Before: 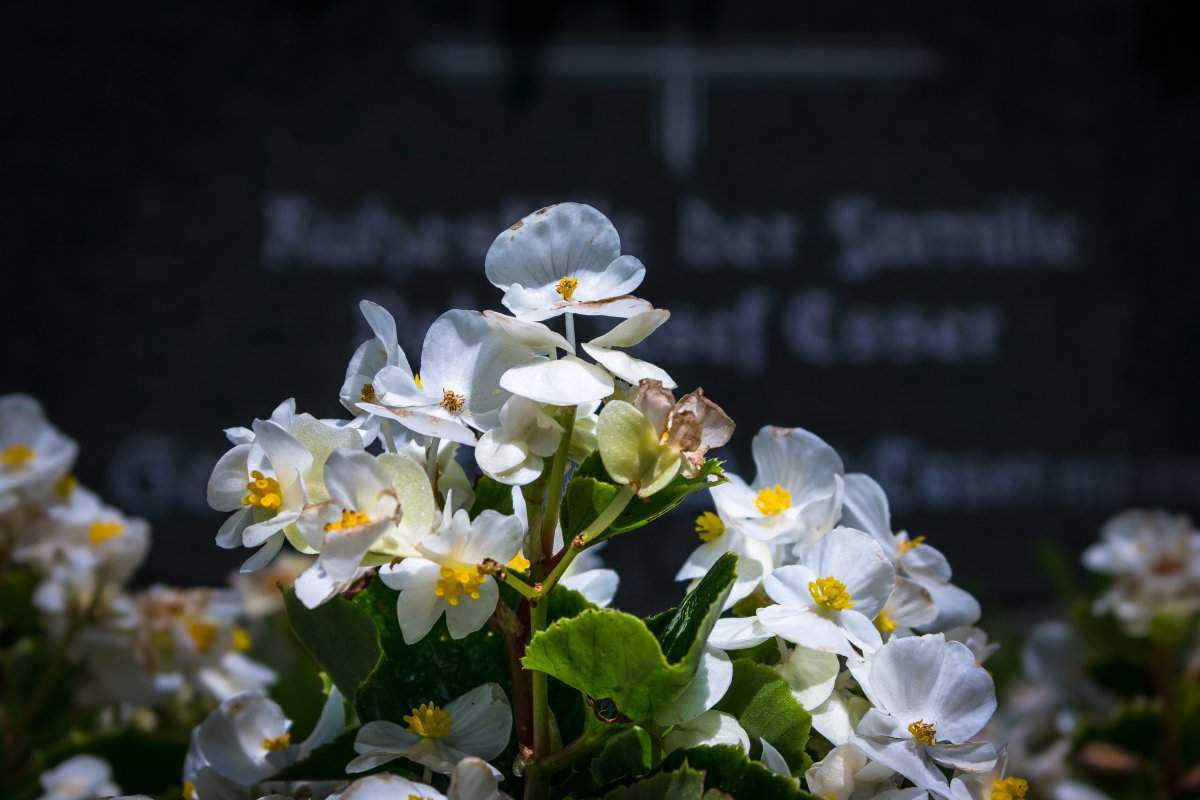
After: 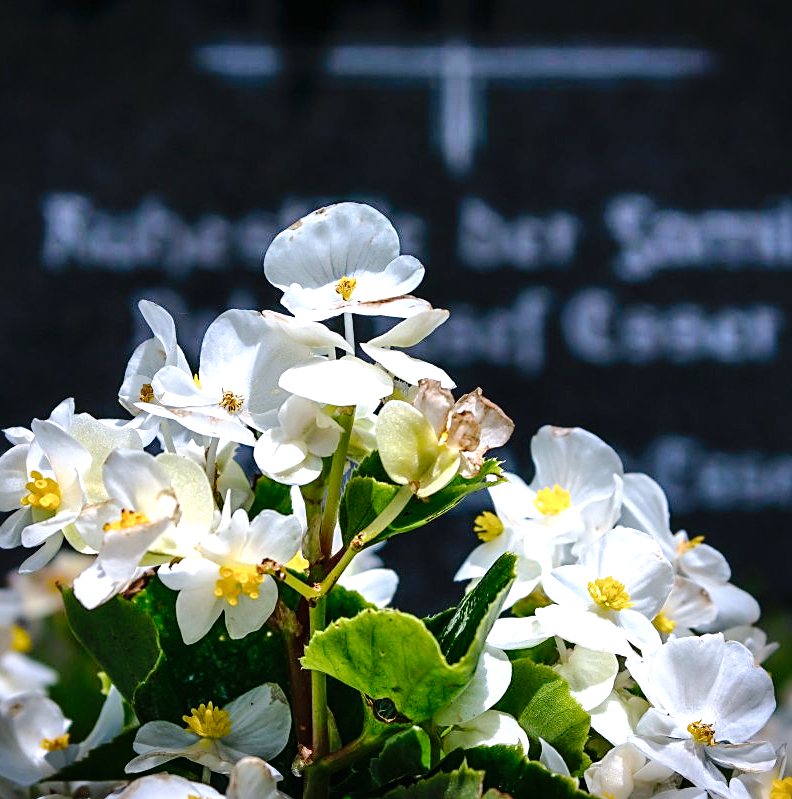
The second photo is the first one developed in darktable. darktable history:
tone curve: curves: ch0 [(0, 0) (0.003, 0.001) (0.011, 0.008) (0.025, 0.015) (0.044, 0.025) (0.069, 0.037) (0.1, 0.056) (0.136, 0.091) (0.177, 0.157) (0.224, 0.231) (0.277, 0.319) (0.335, 0.4) (0.399, 0.493) (0.468, 0.571) (0.543, 0.645) (0.623, 0.706) (0.709, 0.77) (0.801, 0.838) (0.898, 0.918) (1, 1)], preserve colors none
crop and rotate: left 18.442%, right 15.508%
shadows and highlights: shadows 49, highlights -41, soften with gaussian
sharpen: on, module defaults
white balance: emerald 1
exposure: black level correction 0, exposure 0.7 EV, compensate exposure bias true, compensate highlight preservation false
